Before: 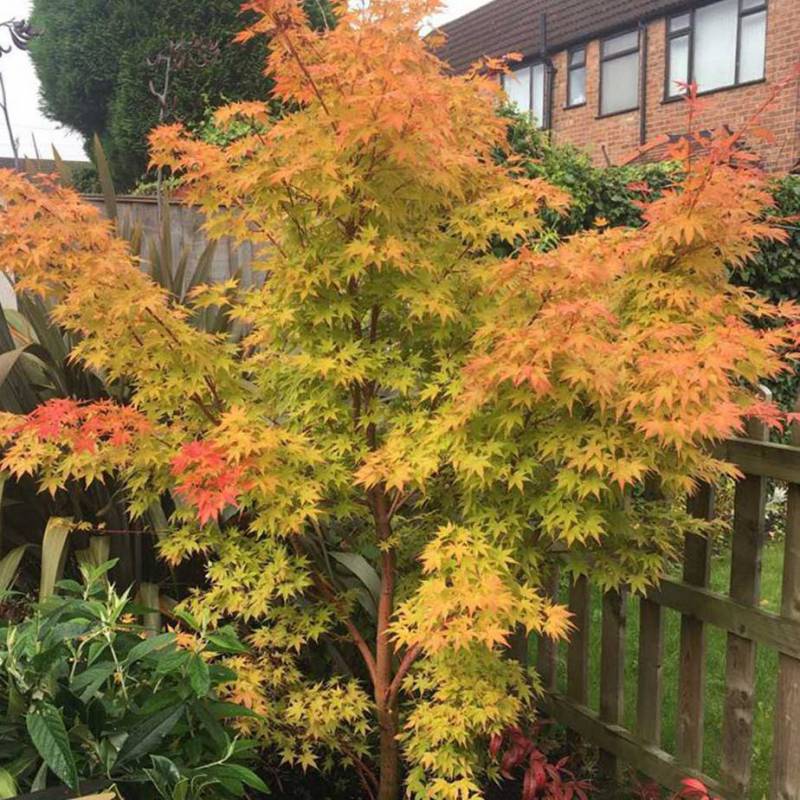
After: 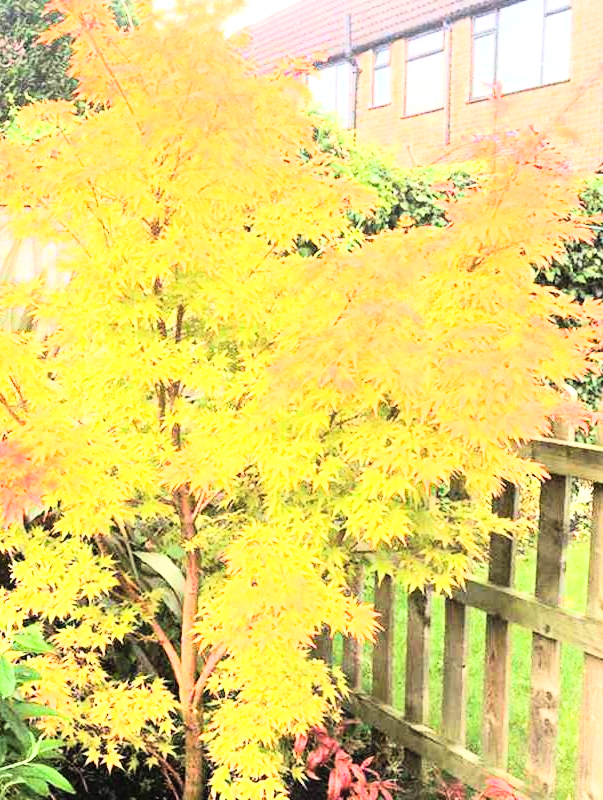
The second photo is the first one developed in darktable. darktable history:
exposure: black level correction 0, exposure 1.675 EV, compensate exposure bias true, compensate highlight preservation false
crop and rotate: left 24.6%
rgb curve: curves: ch0 [(0, 0) (0.21, 0.15) (0.24, 0.21) (0.5, 0.75) (0.75, 0.96) (0.89, 0.99) (1, 1)]; ch1 [(0, 0.02) (0.21, 0.13) (0.25, 0.2) (0.5, 0.67) (0.75, 0.9) (0.89, 0.97) (1, 1)]; ch2 [(0, 0.02) (0.21, 0.13) (0.25, 0.2) (0.5, 0.67) (0.75, 0.9) (0.89, 0.97) (1, 1)], compensate middle gray true
